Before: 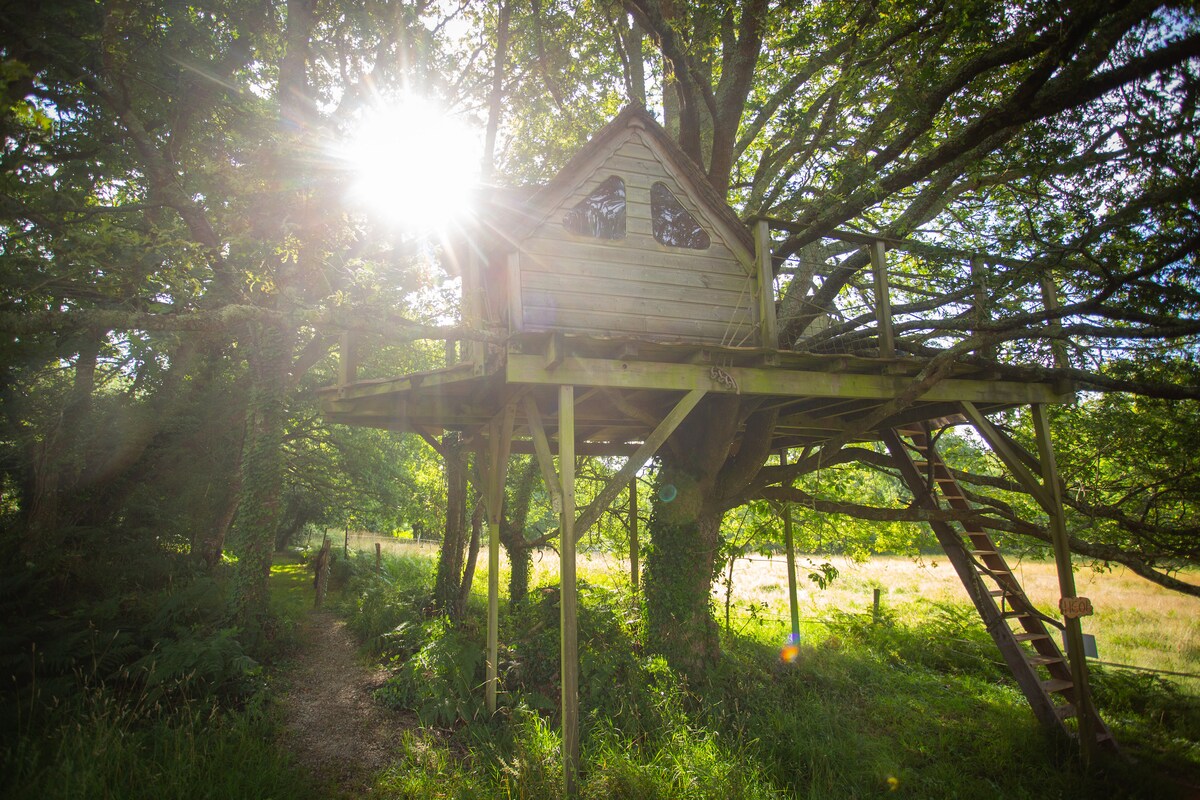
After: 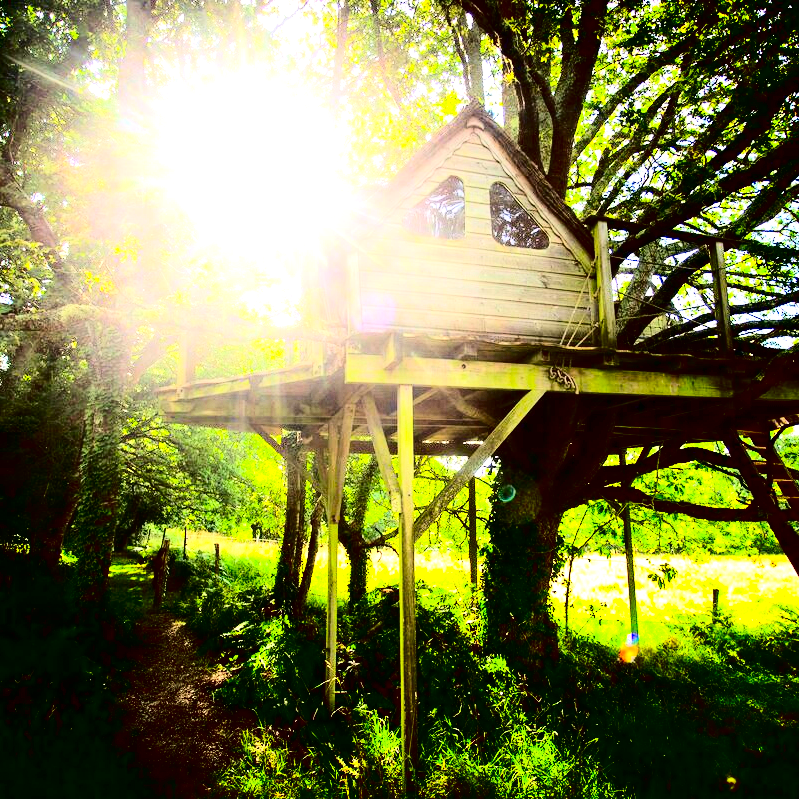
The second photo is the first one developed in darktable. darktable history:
exposure: exposure 1 EV, compensate highlight preservation false
contrast equalizer: y [[0.5, 0.502, 0.506, 0.511, 0.52, 0.537], [0.5 ×6], [0.505, 0.509, 0.518, 0.534, 0.553, 0.561], [0 ×6], [0 ×6]], mix 0.148
crop and rotate: left 13.455%, right 19.927%
contrast brightness saturation: contrast 0.788, brightness -0.999, saturation 0.991
